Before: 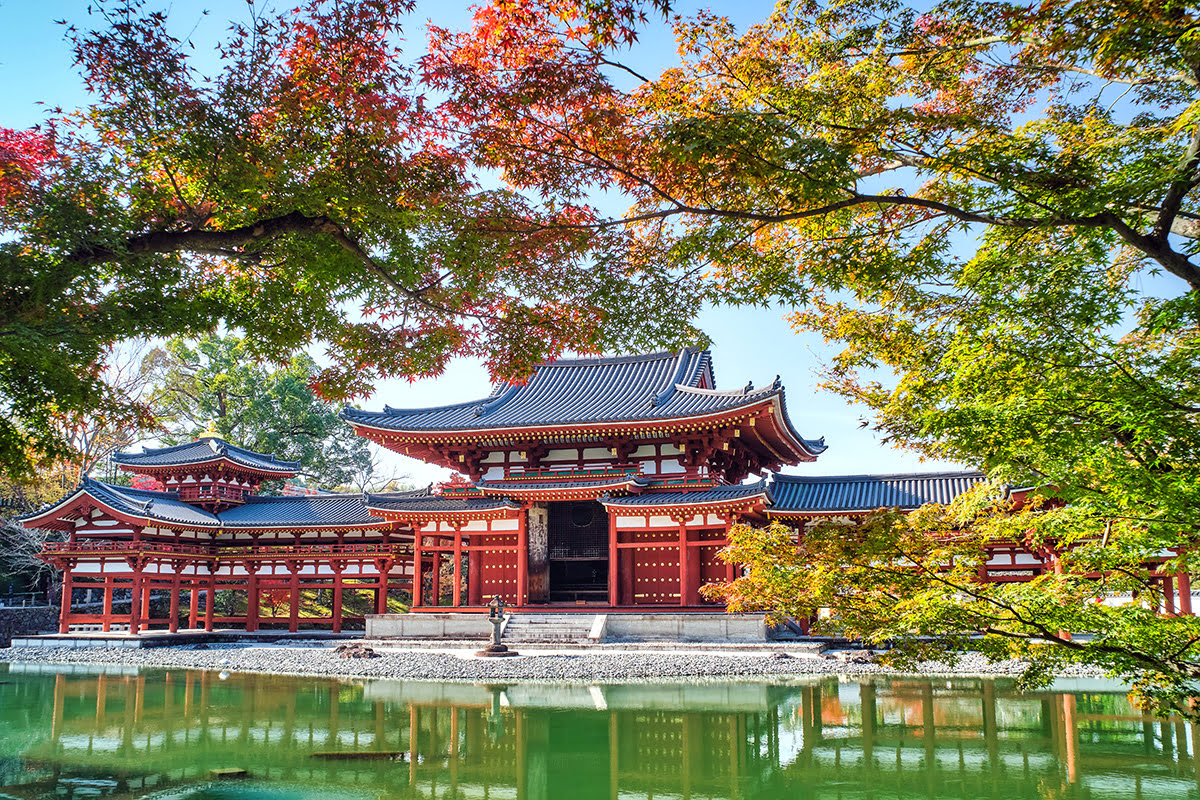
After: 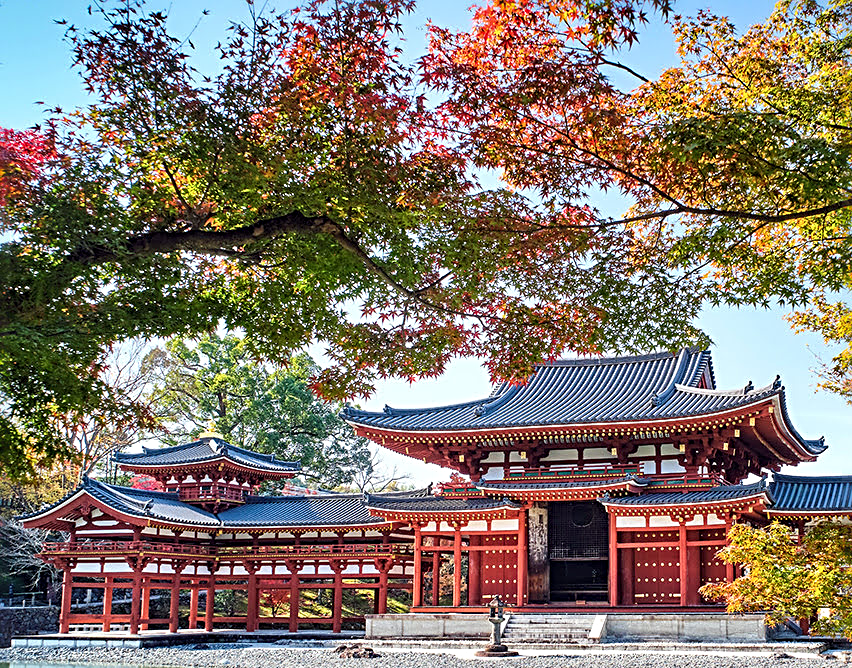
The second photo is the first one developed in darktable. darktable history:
sharpen: radius 3.947
crop: right 28.964%, bottom 16.438%
exposure: compensate highlight preservation false
